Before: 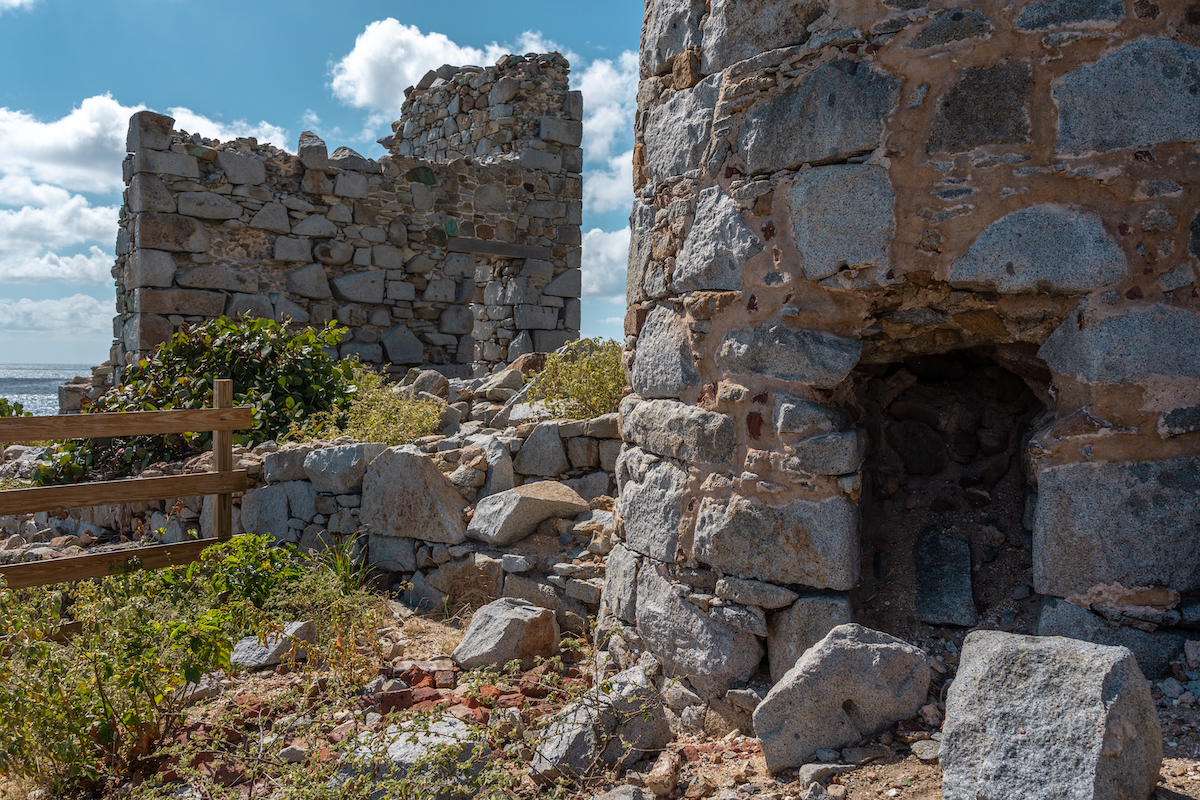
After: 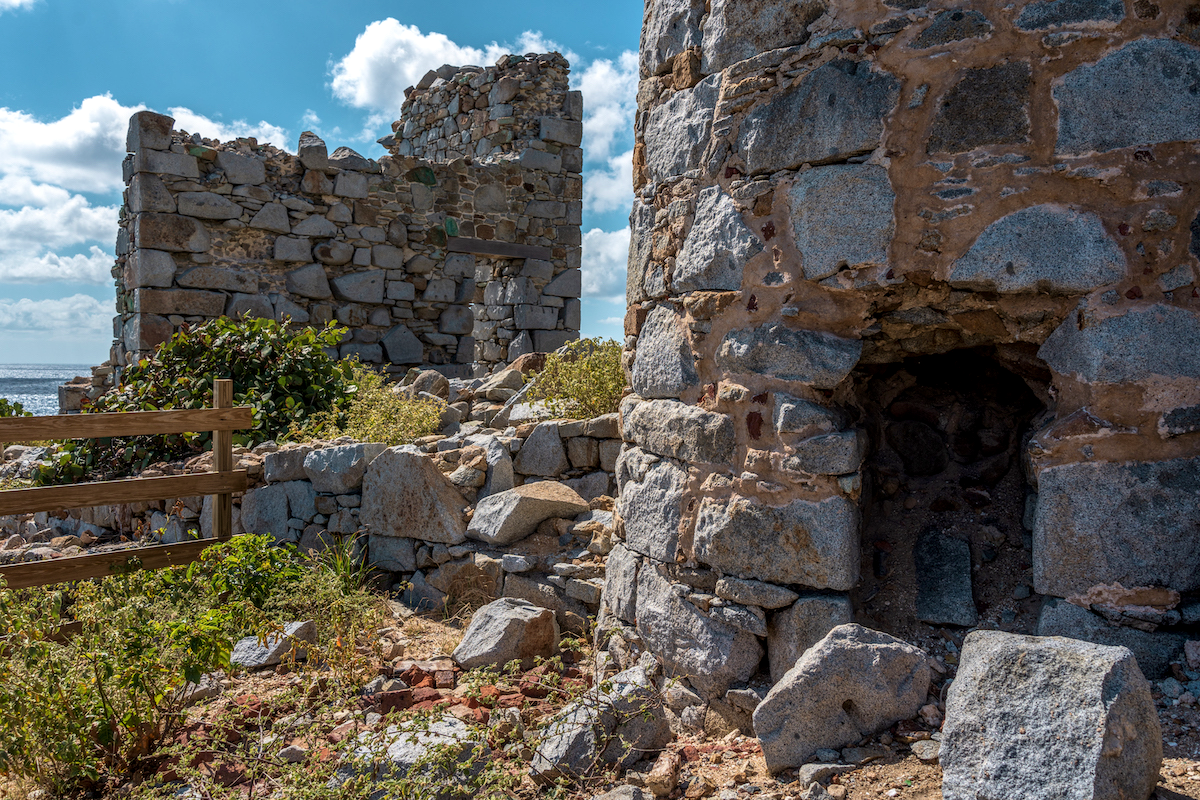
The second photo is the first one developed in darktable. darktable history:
tone curve: curves: ch0 [(0, 0) (0.265, 0.253) (0.732, 0.751) (1, 1)], color space Lab, linked channels, preserve colors none
velvia: on, module defaults
local contrast: on, module defaults
